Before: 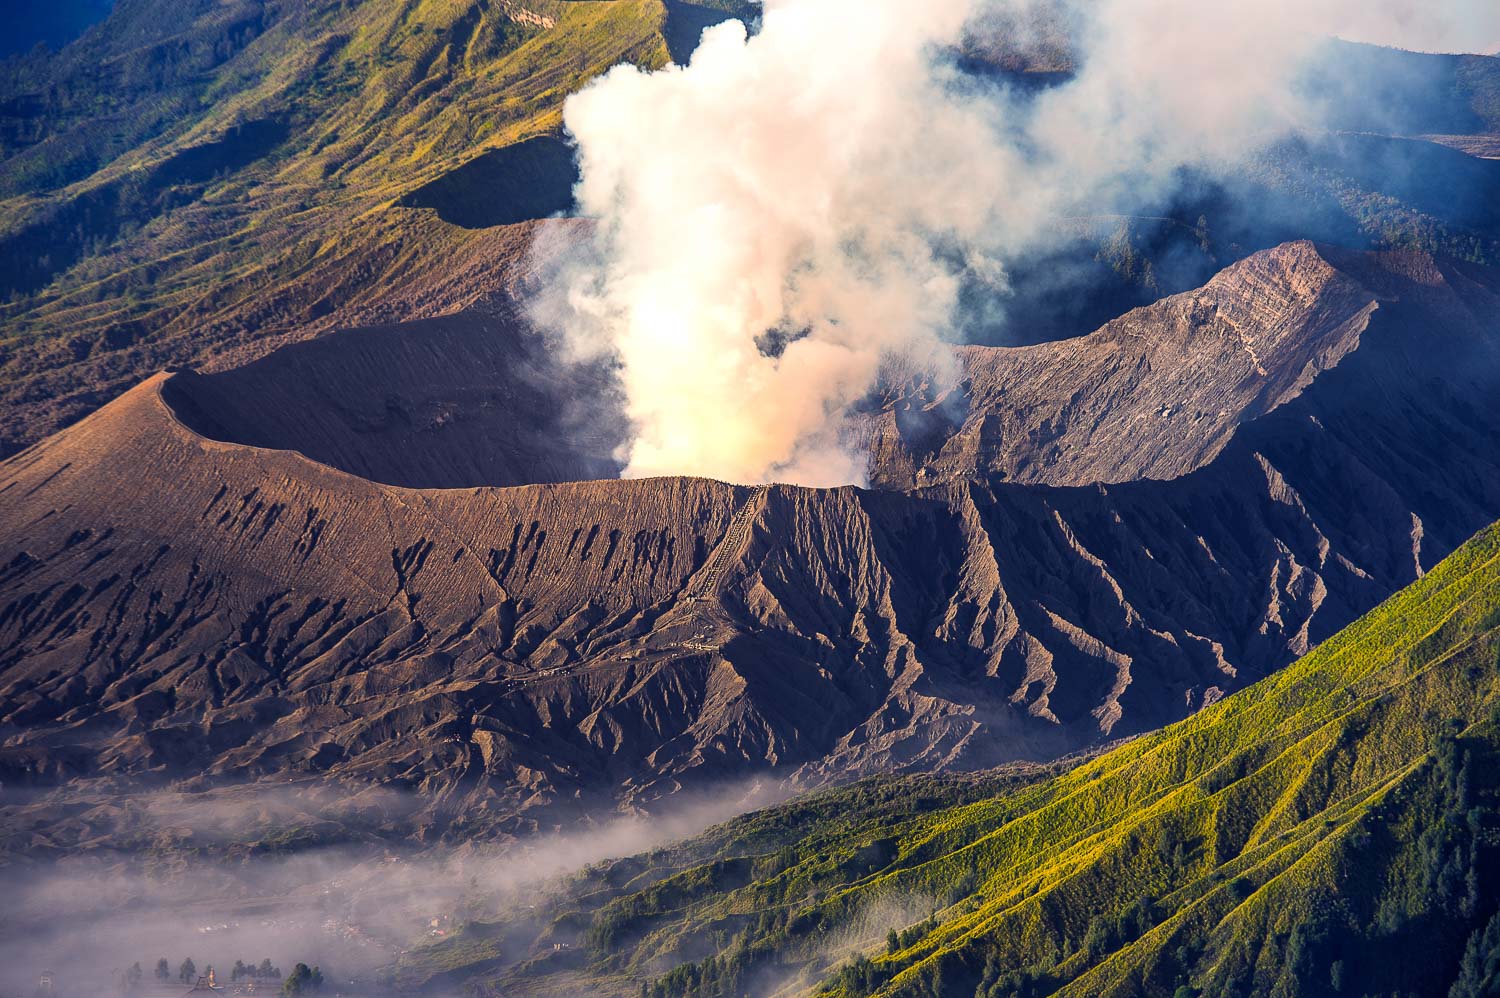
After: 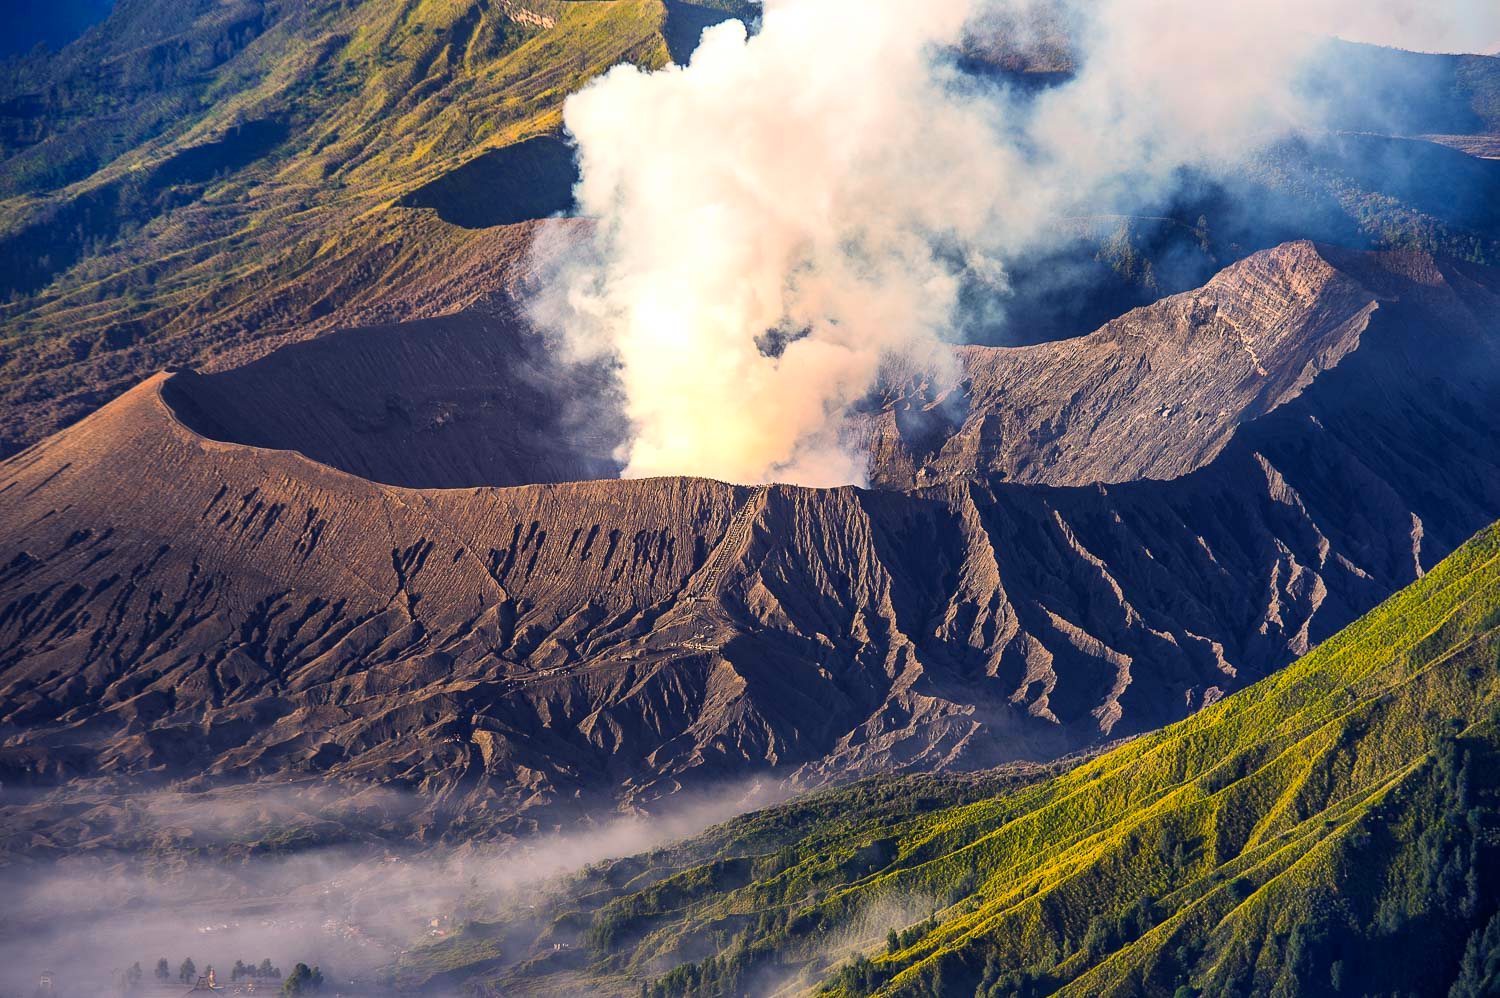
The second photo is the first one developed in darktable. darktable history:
contrast brightness saturation: contrast 0.097, brightness 0.036, saturation 0.086
